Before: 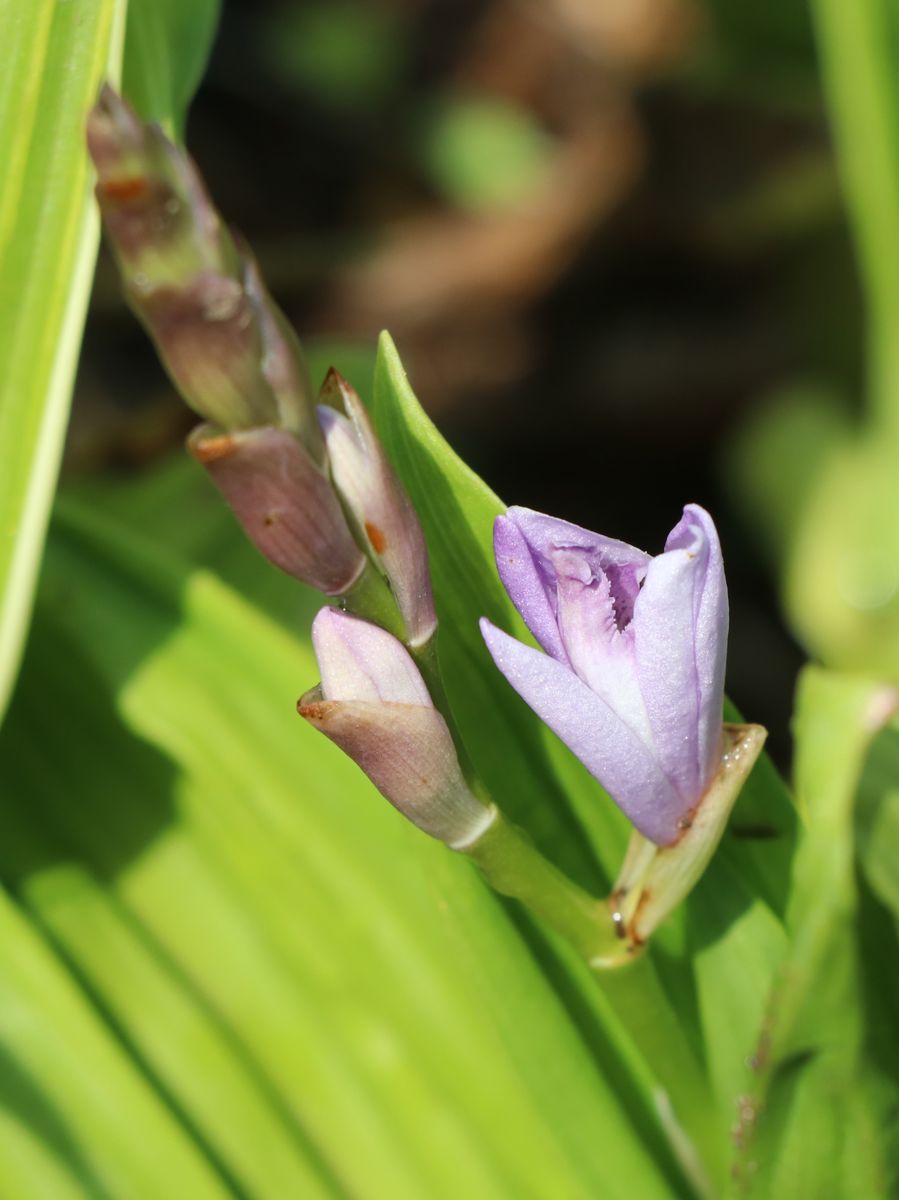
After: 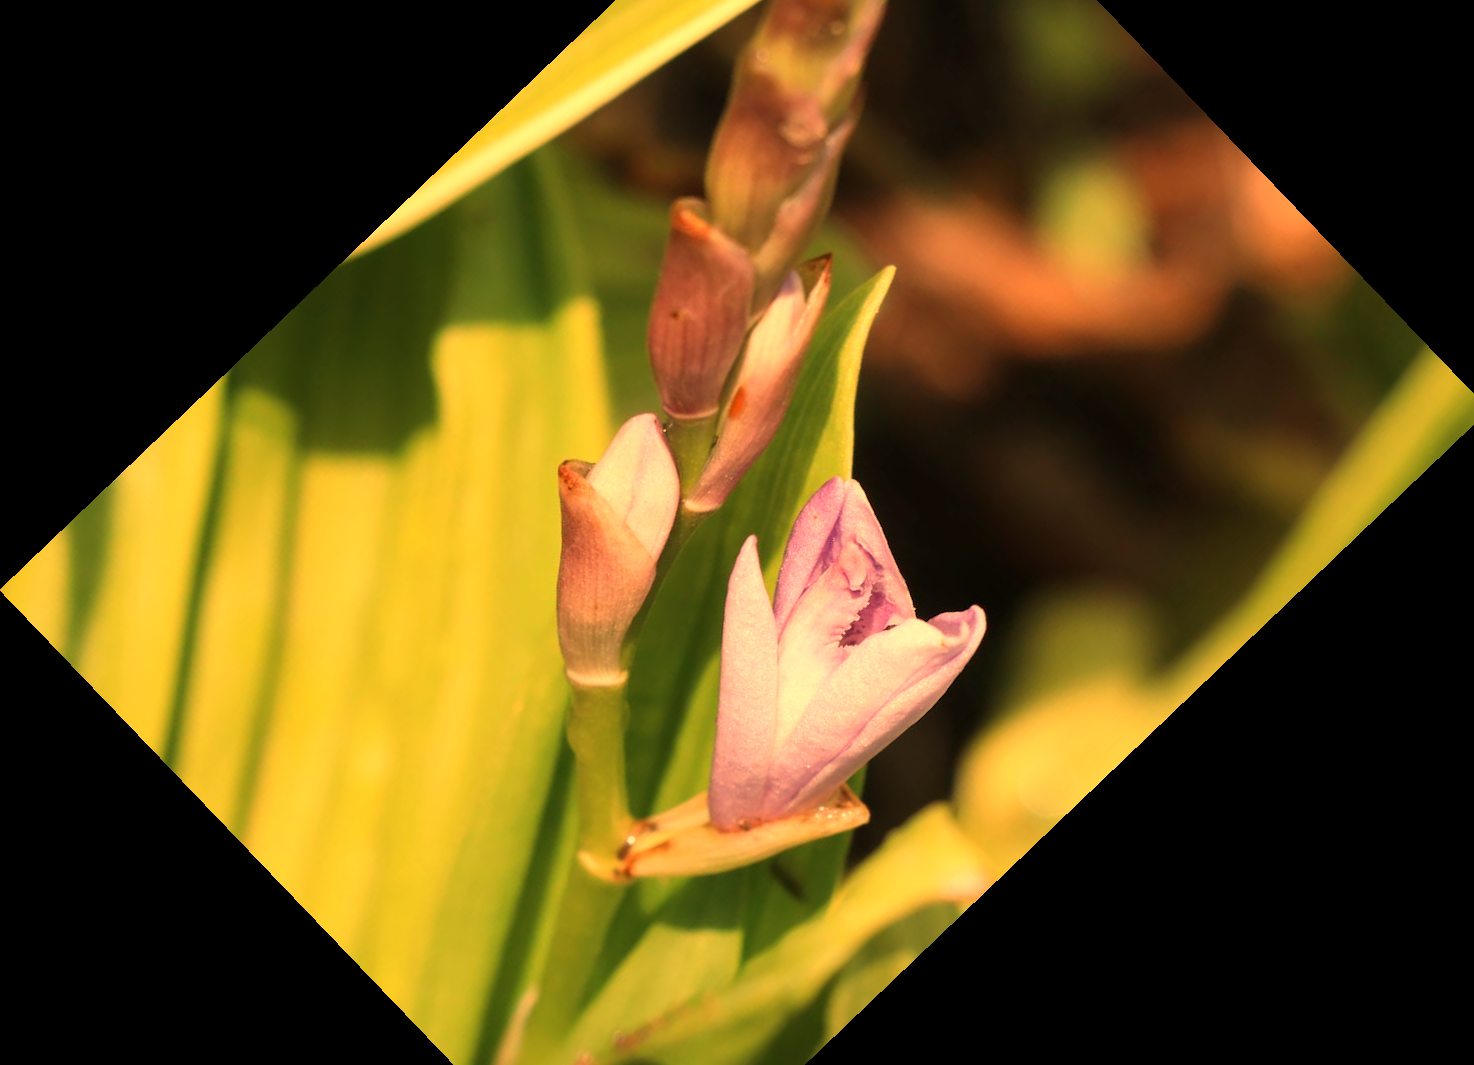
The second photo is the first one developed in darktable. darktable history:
crop and rotate: angle -46.26°, top 16.234%, right 0.912%, bottom 11.704%
white balance: red 1.467, blue 0.684
